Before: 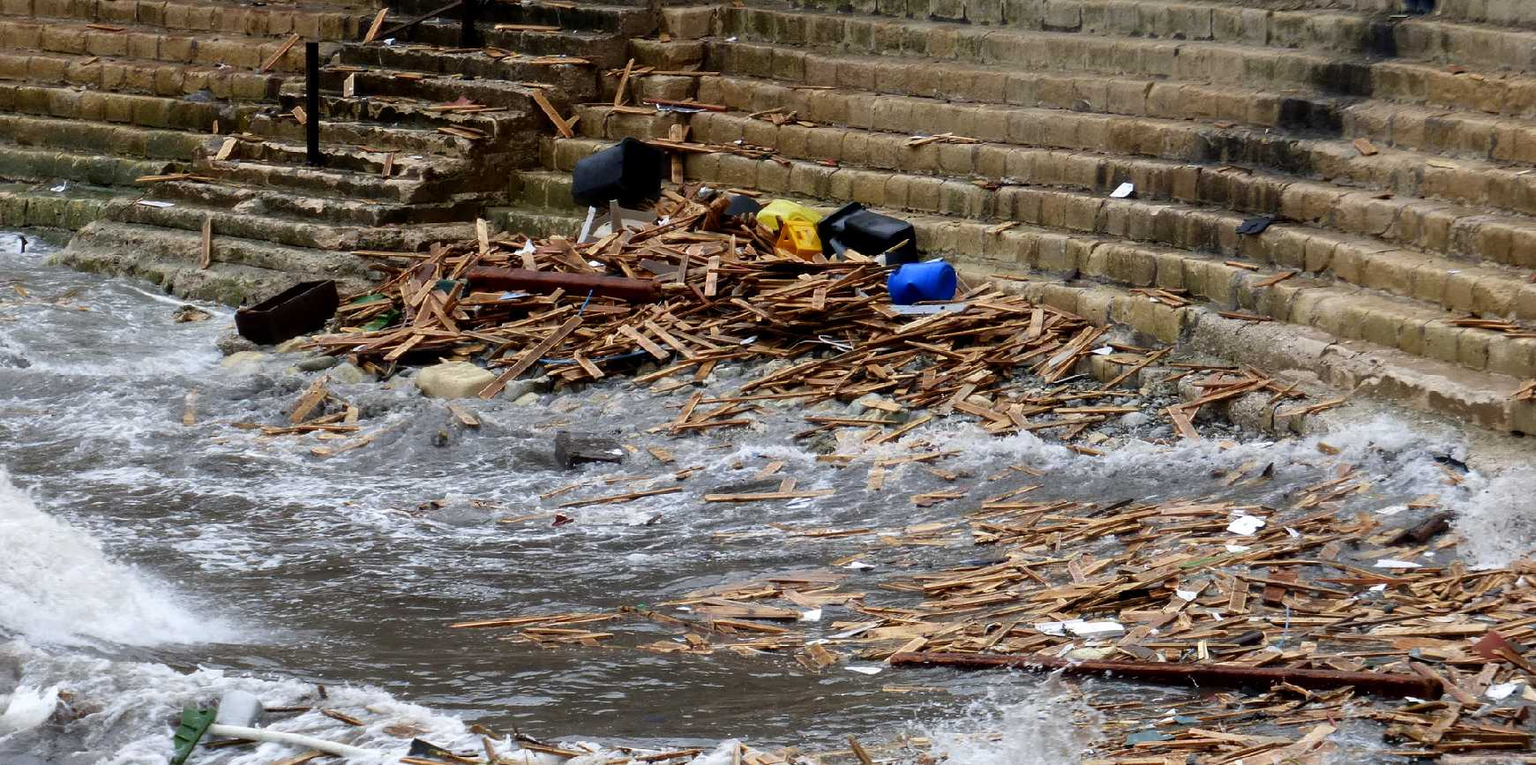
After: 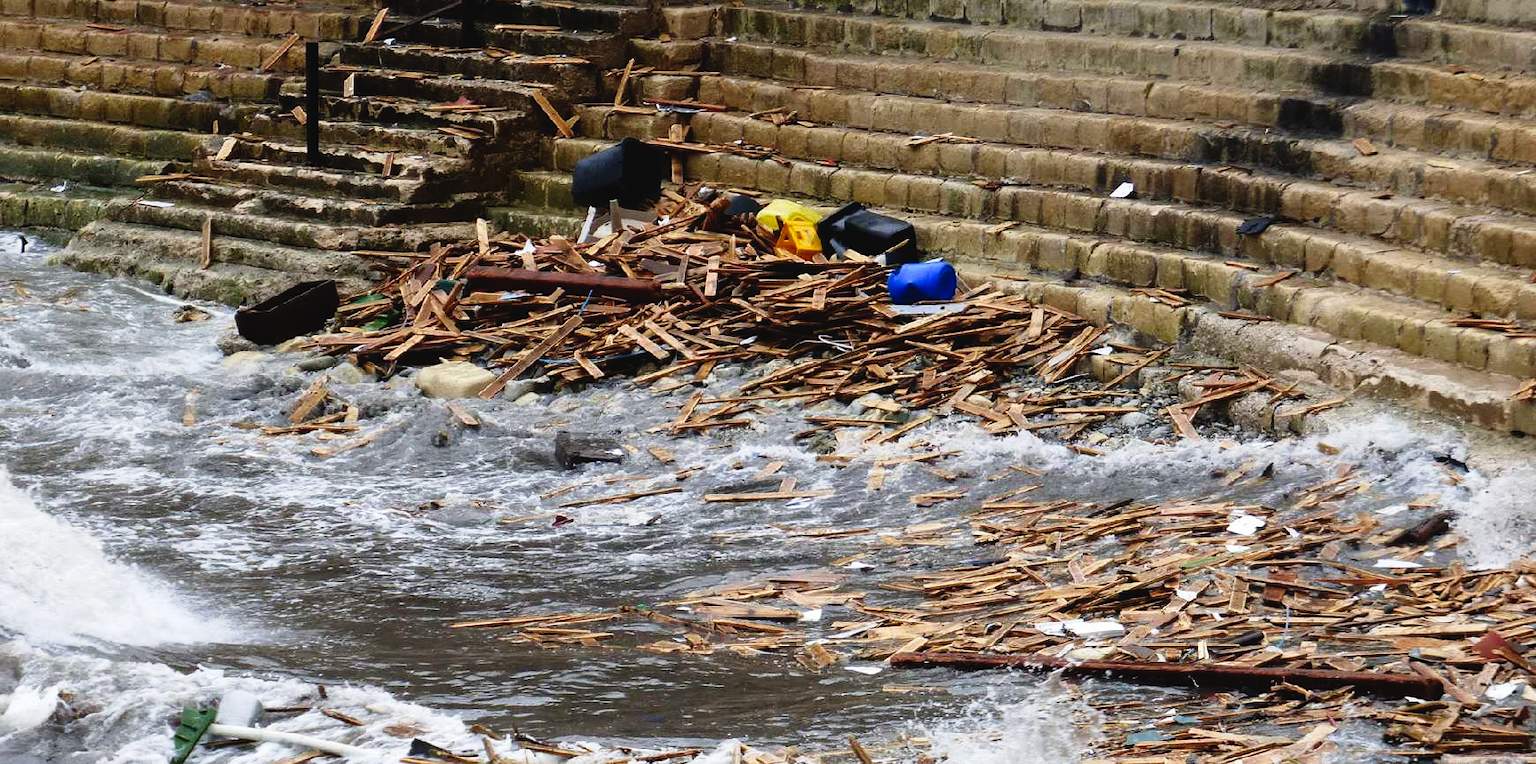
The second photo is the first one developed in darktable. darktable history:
tone curve: curves: ch0 [(0.001, 0.034) (0.115, 0.093) (0.251, 0.232) (0.382, 0.397) (0.652, 0.719) (0.802, 0.876) (1, 0.998)]; ch1 [(0, 0) (0.384, 0.324) (0.472, 0.466) (0.504, 0.5) (0.517, 0.533) (0.547, 0.564) (0.582, 0.628) (0.657, 0.727) (1, 1)]; ch2 [(0, 0) (0.278, 0.232) (0.5, 0.5) (0.531, 0.552) (0.61, 0.653) (1, 1)], preserve colors none
